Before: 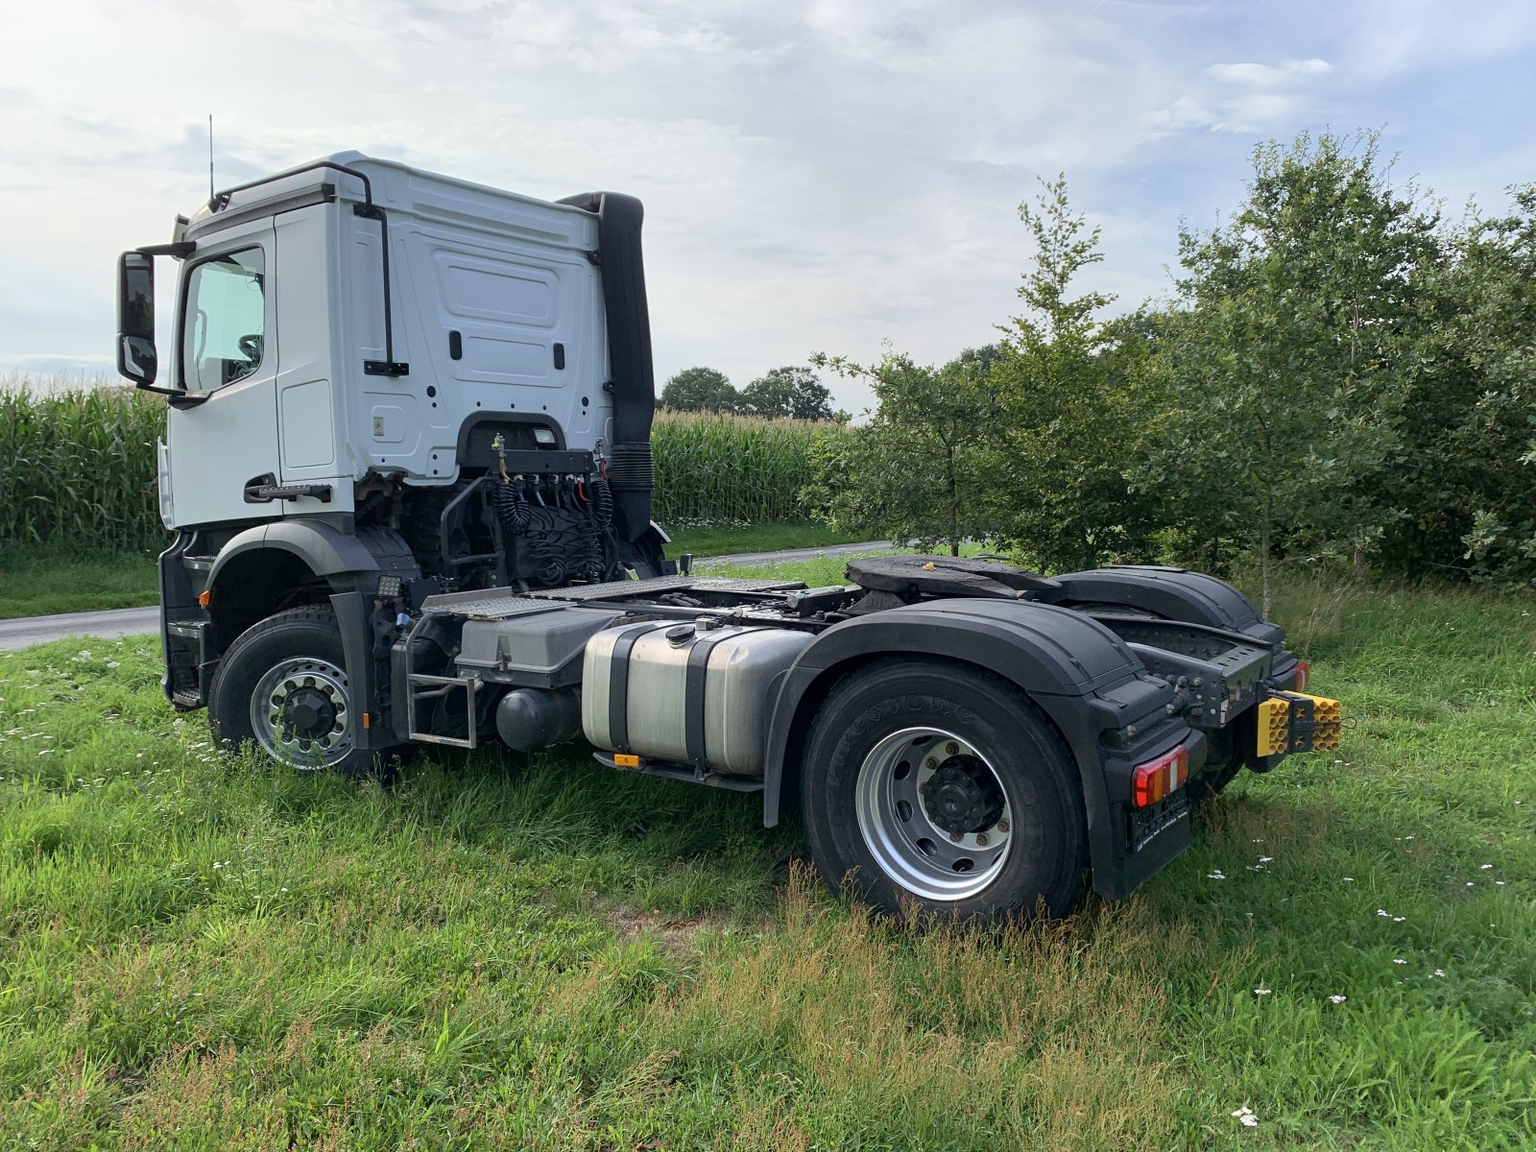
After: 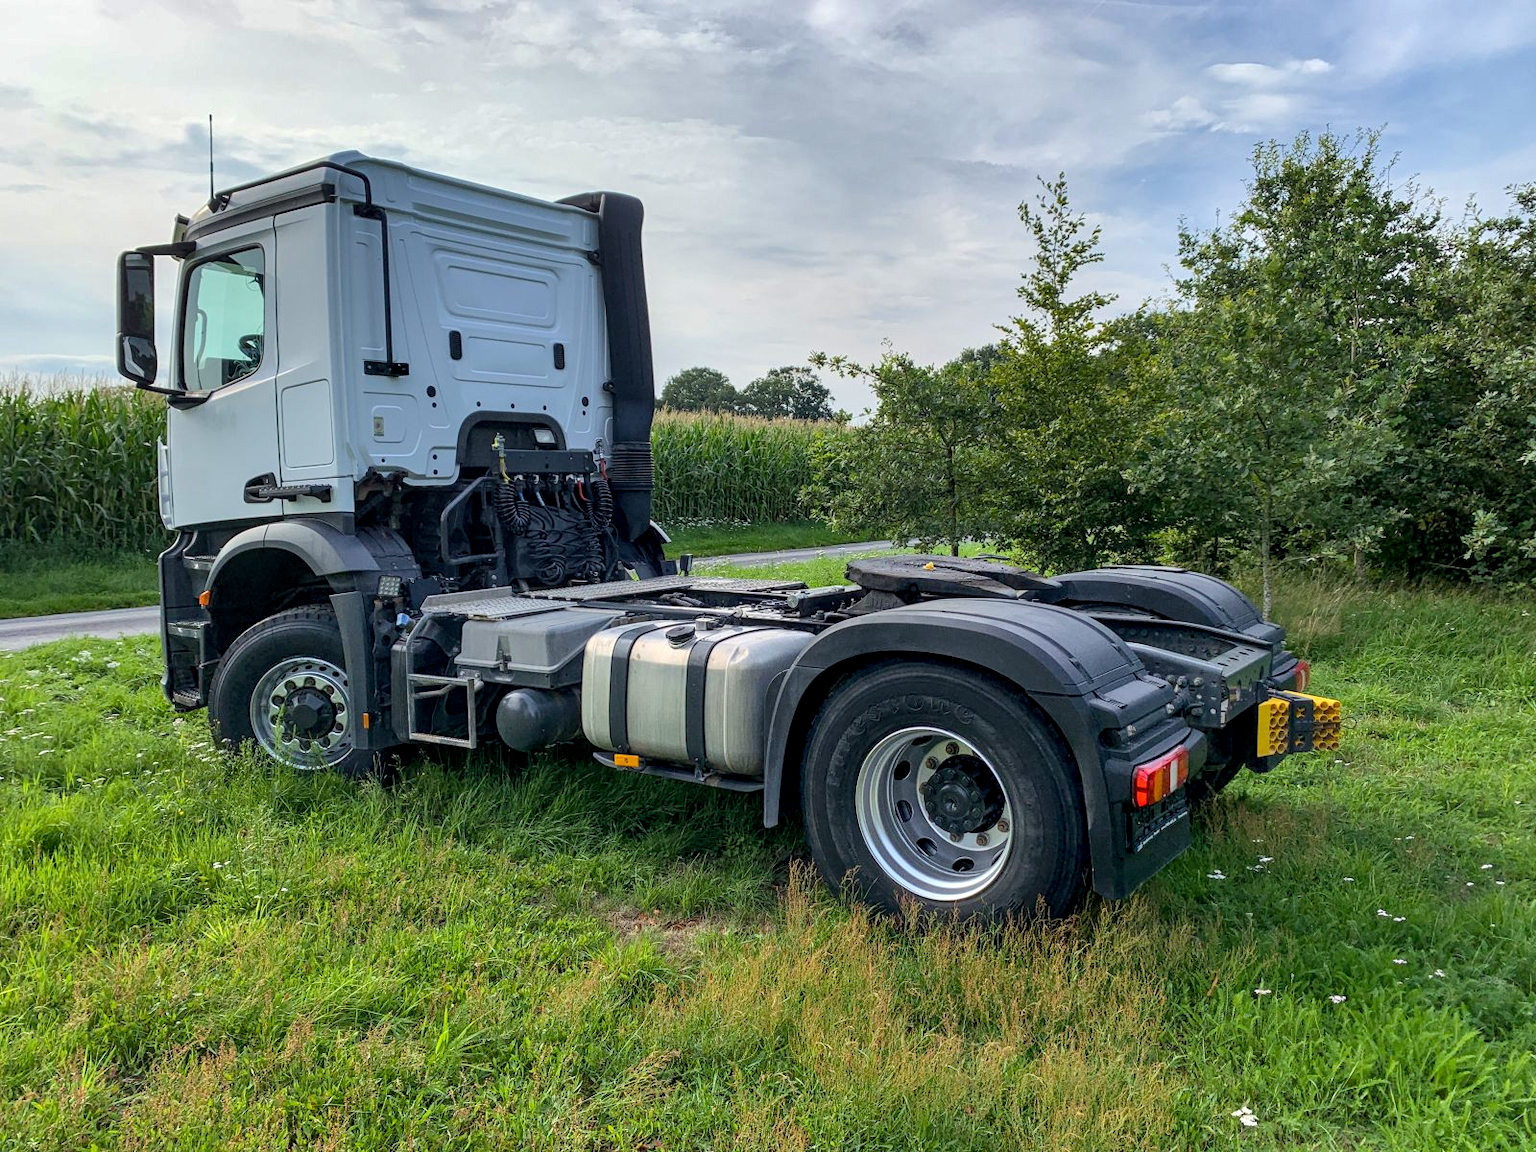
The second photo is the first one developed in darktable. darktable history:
contrast equalizer: octaves 7, y [[0.6 ×6], [0.55 ×6], [0 ×6], [0 ×6], [0 ×6]], mix 0.15
local contrast: on, module defaults
shadows and highlights: soften with gaussian
color balance rgb: perceptual saturation grading › global saturation 20%, global vibrance 20%
